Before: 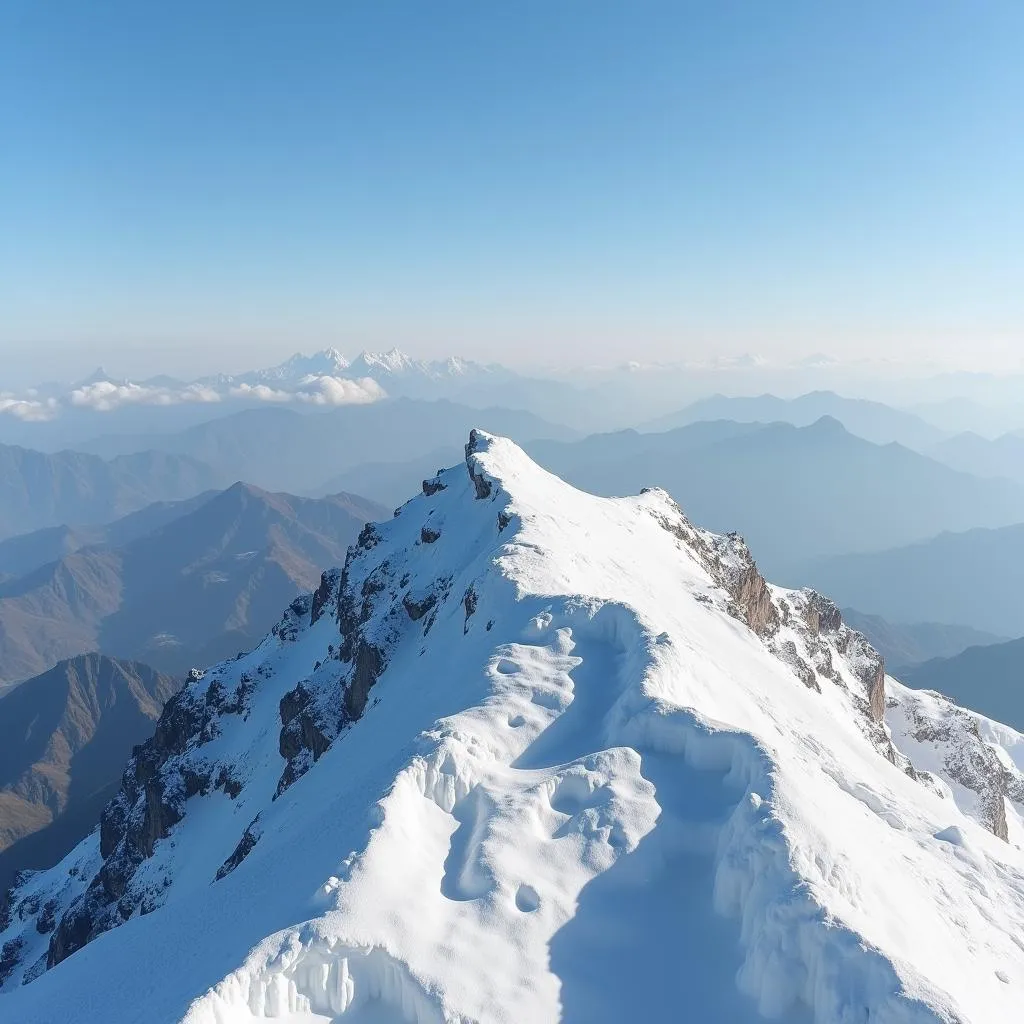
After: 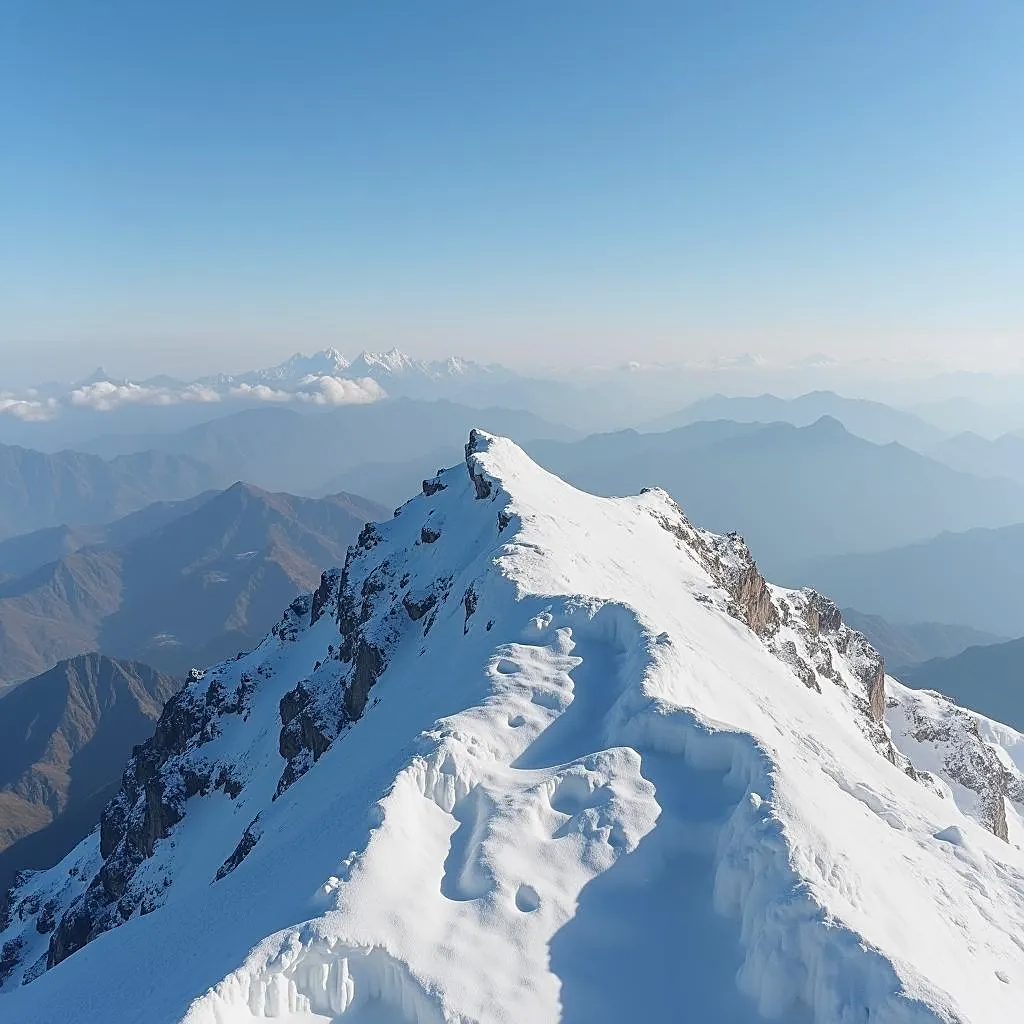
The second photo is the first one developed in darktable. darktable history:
tone equalizer: on, module defaults
sharpen: on, module defaults
exposure: exposure -0.157 EV, compensate highlight preservation false
